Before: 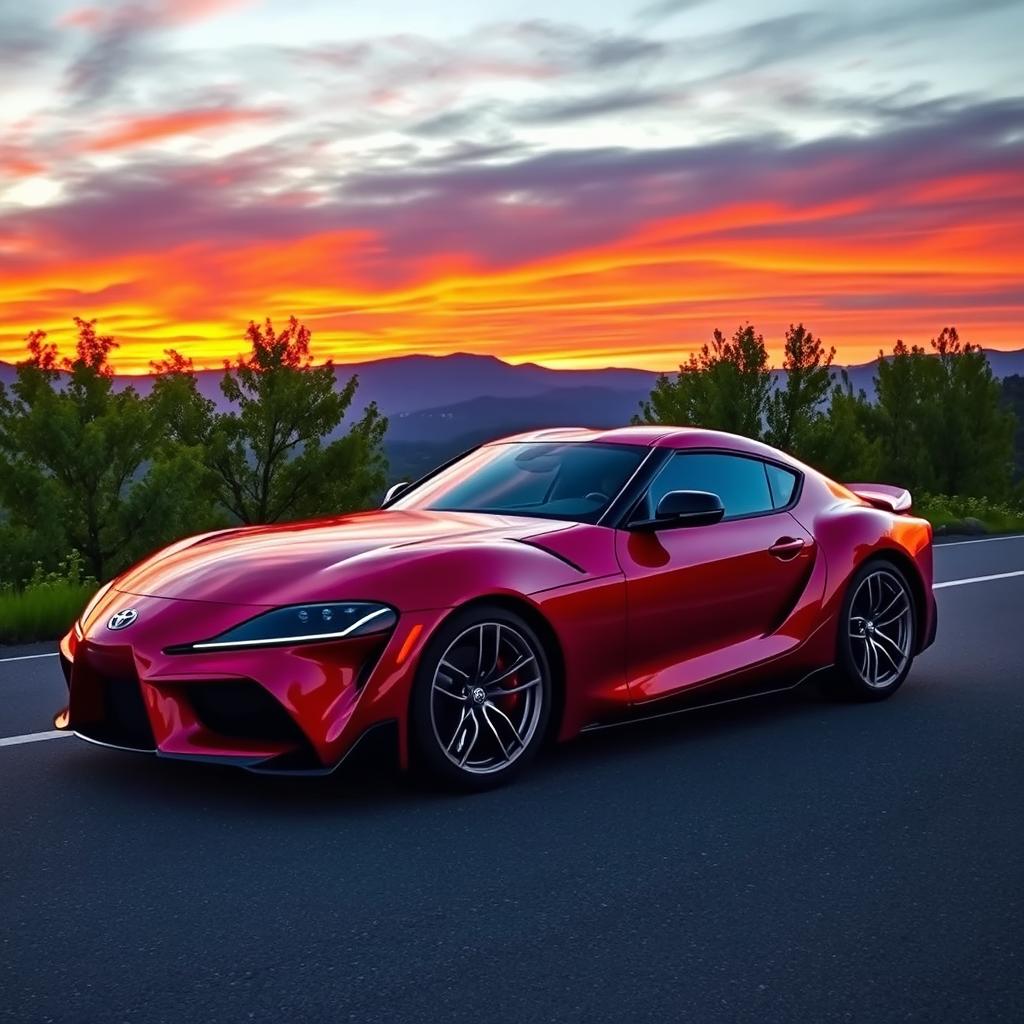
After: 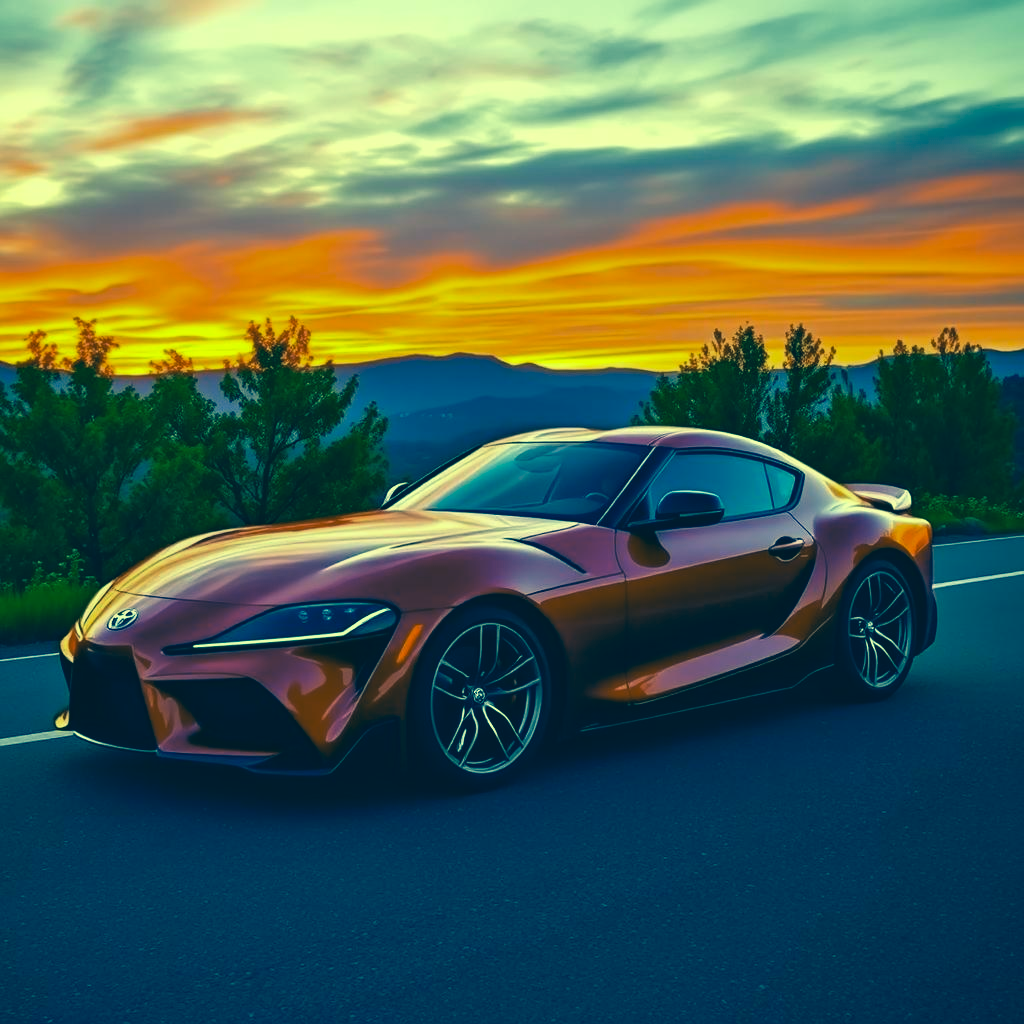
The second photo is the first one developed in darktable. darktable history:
color correction: highlights a* -15.94, highlights b* 39.84, shadows a* -39.69, shadows b* -25.88
